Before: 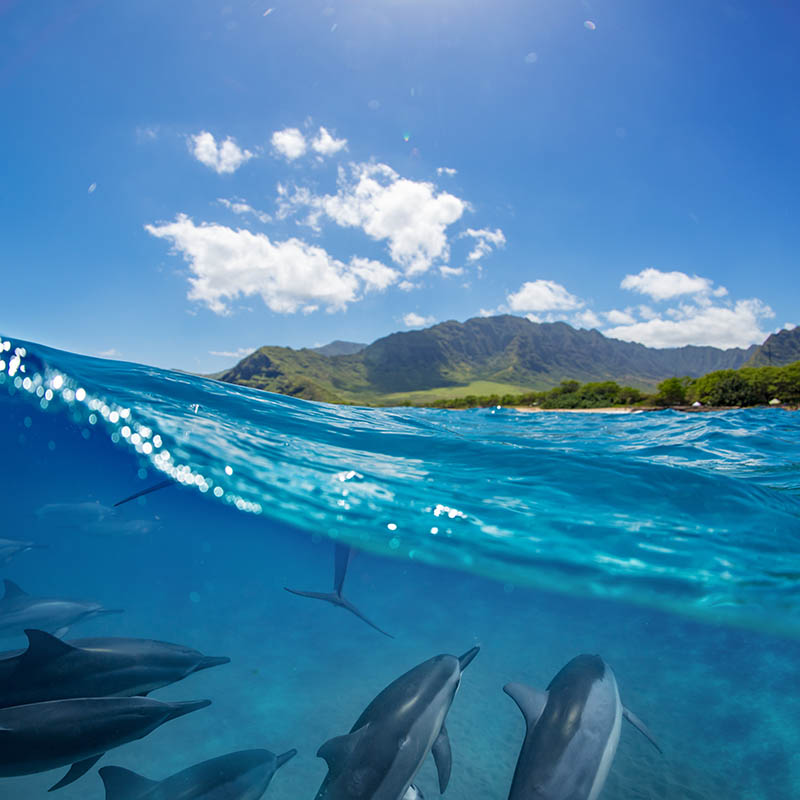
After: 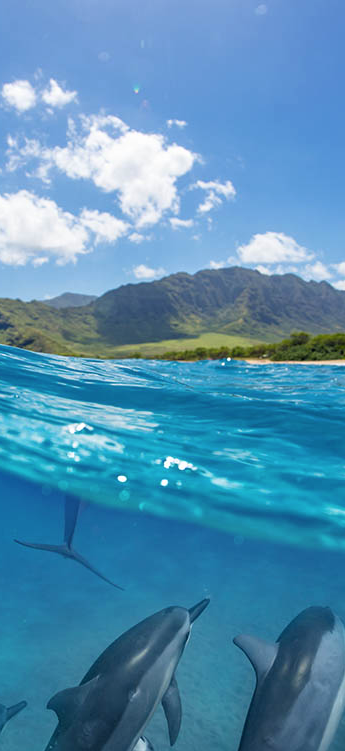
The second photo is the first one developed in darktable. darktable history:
tone curve: curves: ch0 [(0, 0) (0.003, 0.003) (0.011, 0.011) (0.025, 0.026) (0.044, 0.046) (0.069, 0.072) (0.1, 0.103) (0.136, 0.141) (0.177, 0.184) (0.224, 0.233) (0.277, 0.287) (0.335, 0.348) (0.399, 0.414) (0.468, 0.486) (0.543, 0.563) (0.623, 0.647) (0.709, 0.736) (0.801, 0.831) (0.898, 0.92) (1, 1)], color space Lab, independent channels, preserve colors none
crop: left 33.761%, top 6.078%, right 23.071%
